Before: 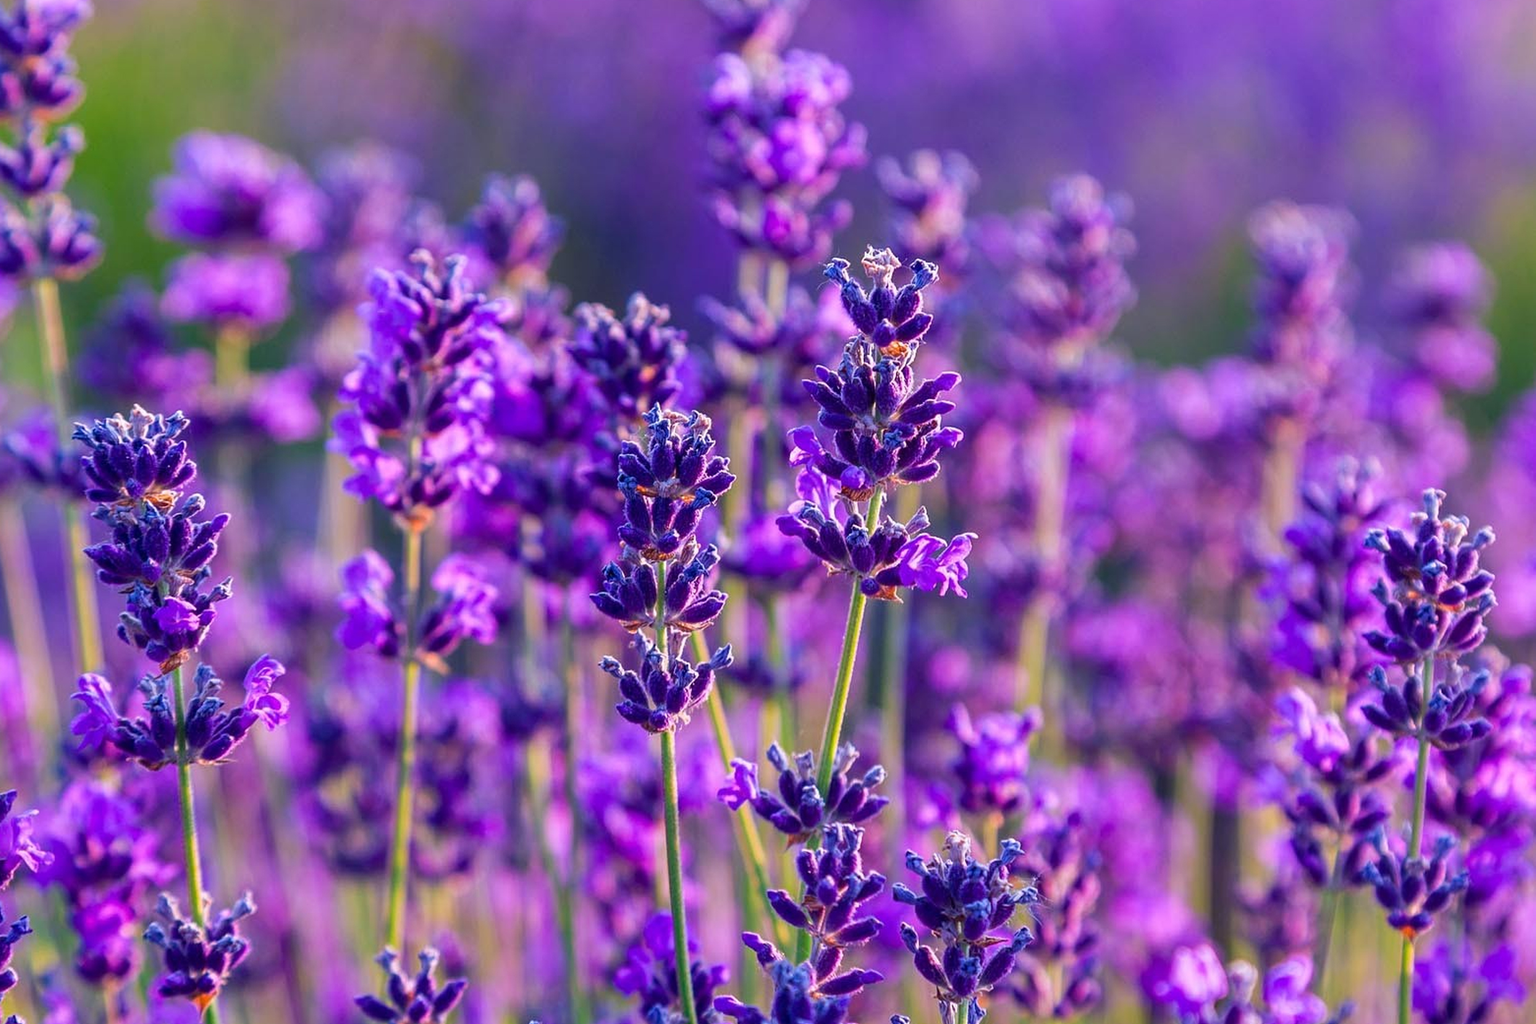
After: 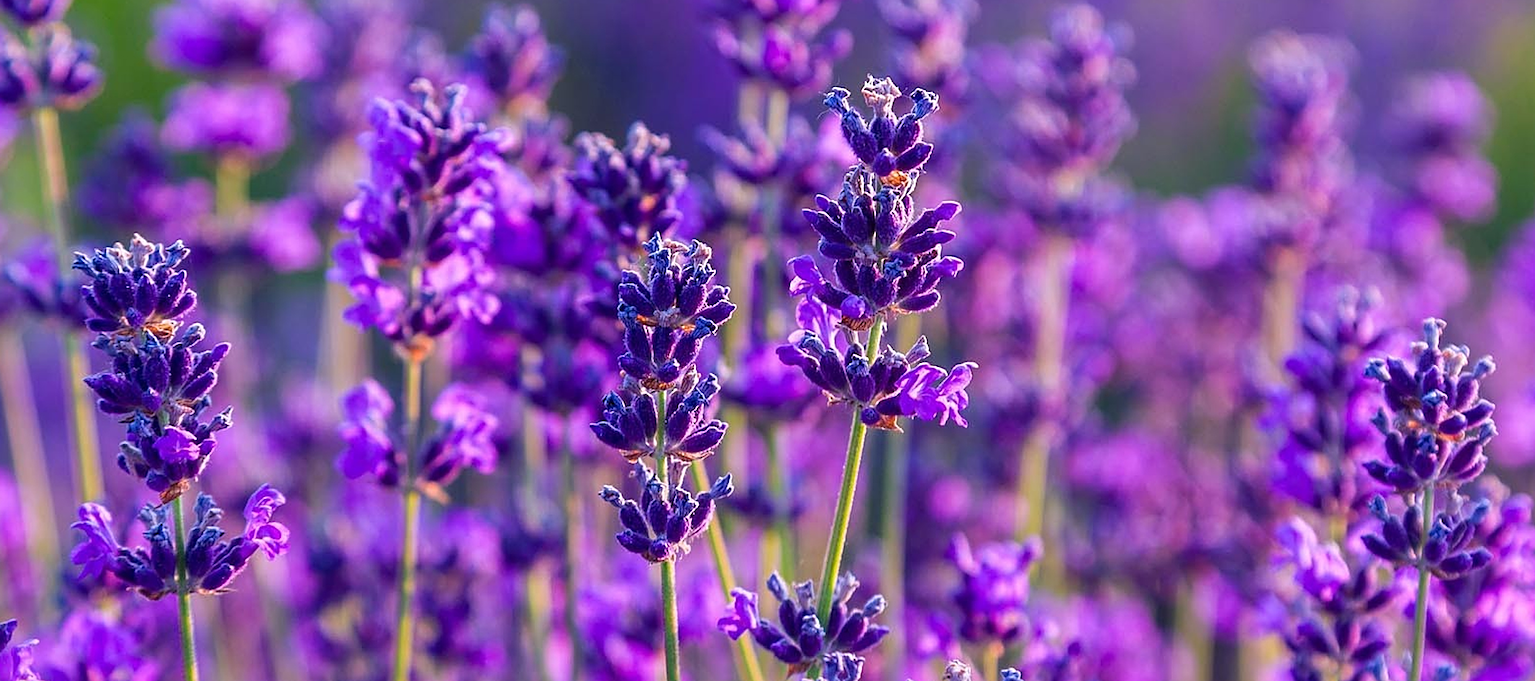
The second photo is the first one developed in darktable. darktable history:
crop: top 16.727%, bottom 16.727%
sharpen: on, module defaults
